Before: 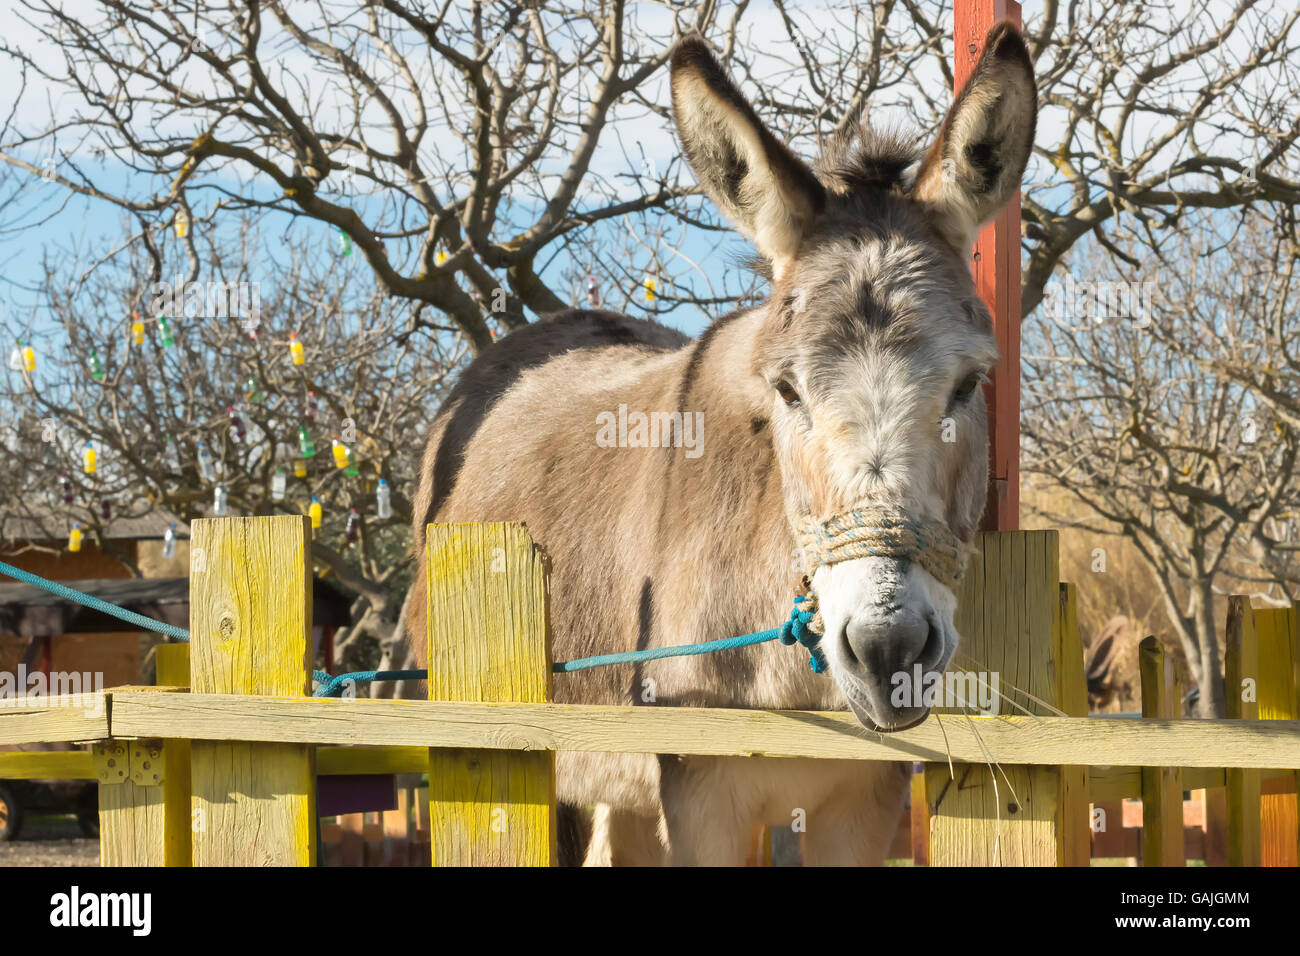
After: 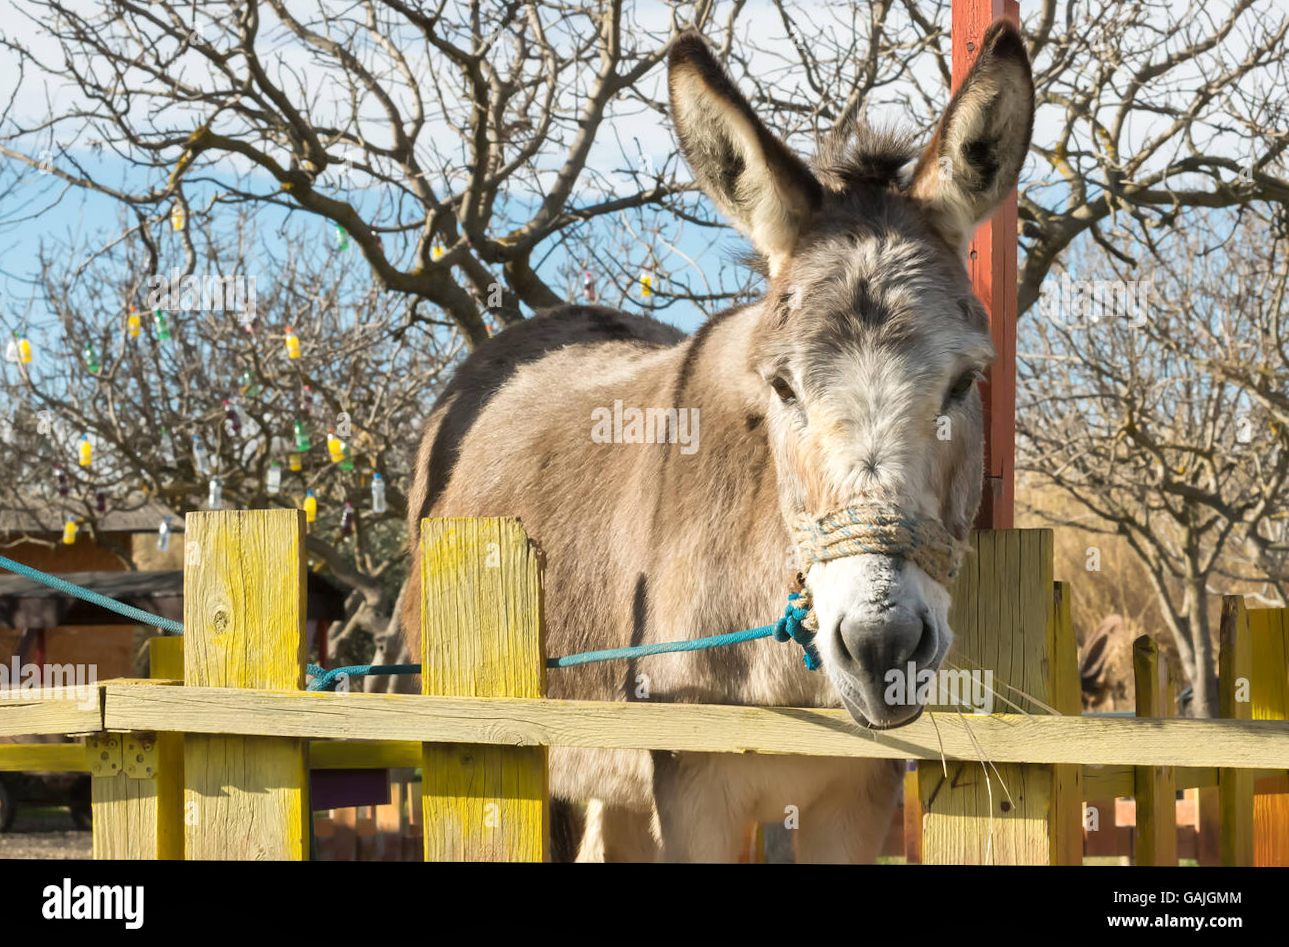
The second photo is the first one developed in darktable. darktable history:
local contrast: mode bilateral grid, contrast 19, coarseness 50, detail 120%, midtone range 0.2
crop and rotate: angle -0.36°
